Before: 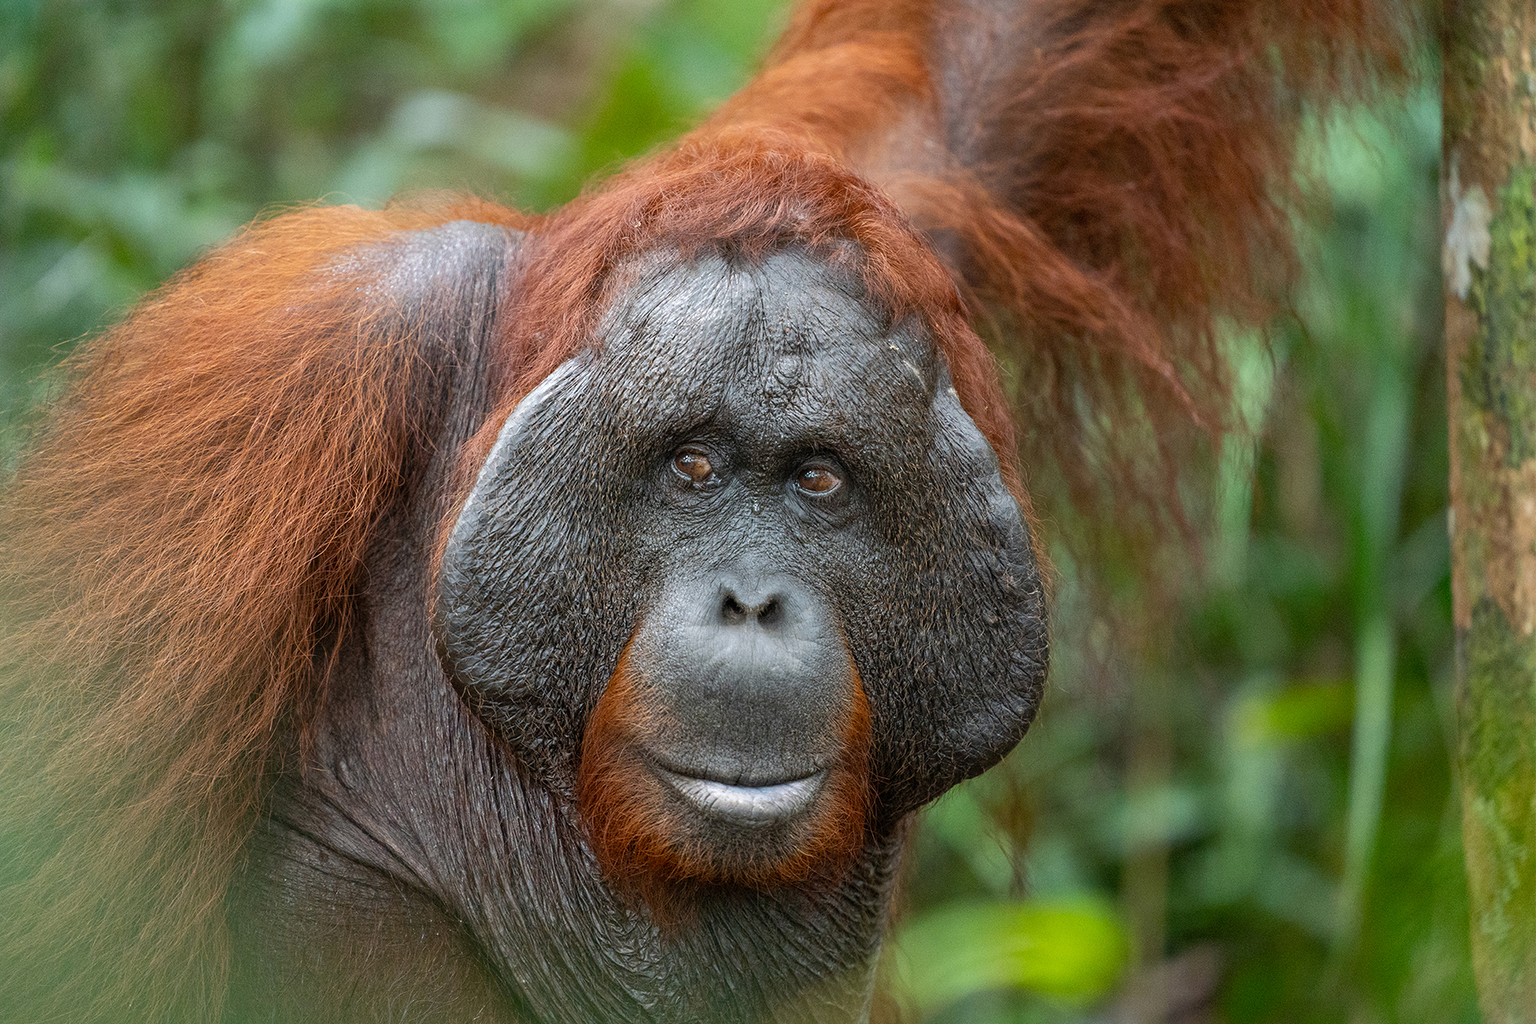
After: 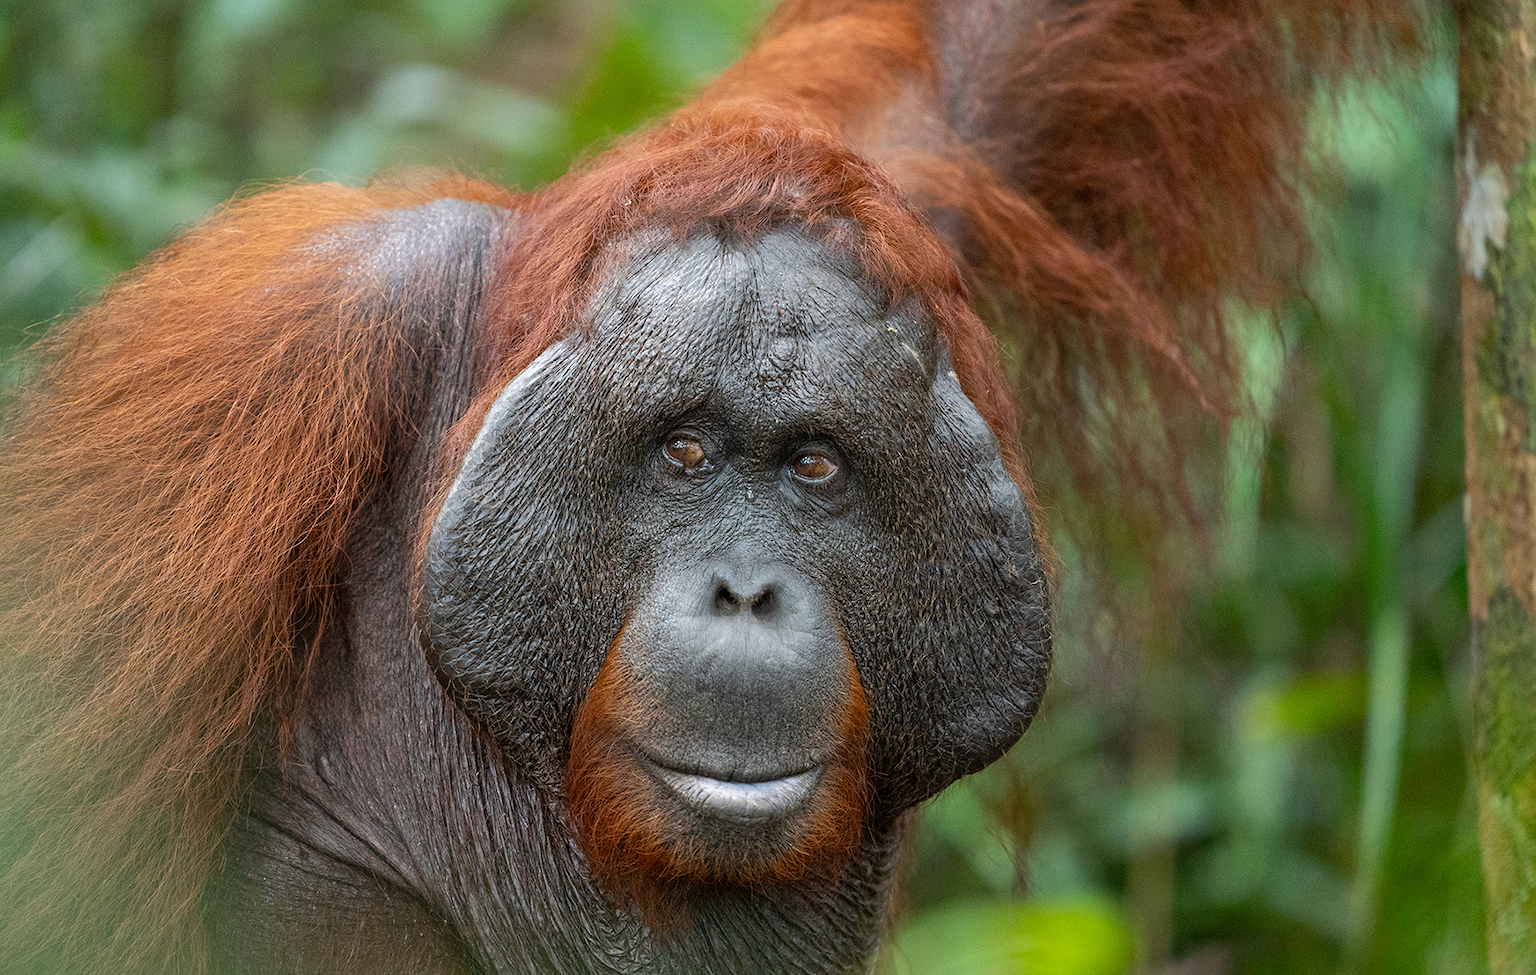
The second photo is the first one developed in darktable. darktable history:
crop: left 1.927%, top 2.798%, right 1.106%, bottom 4.834%
